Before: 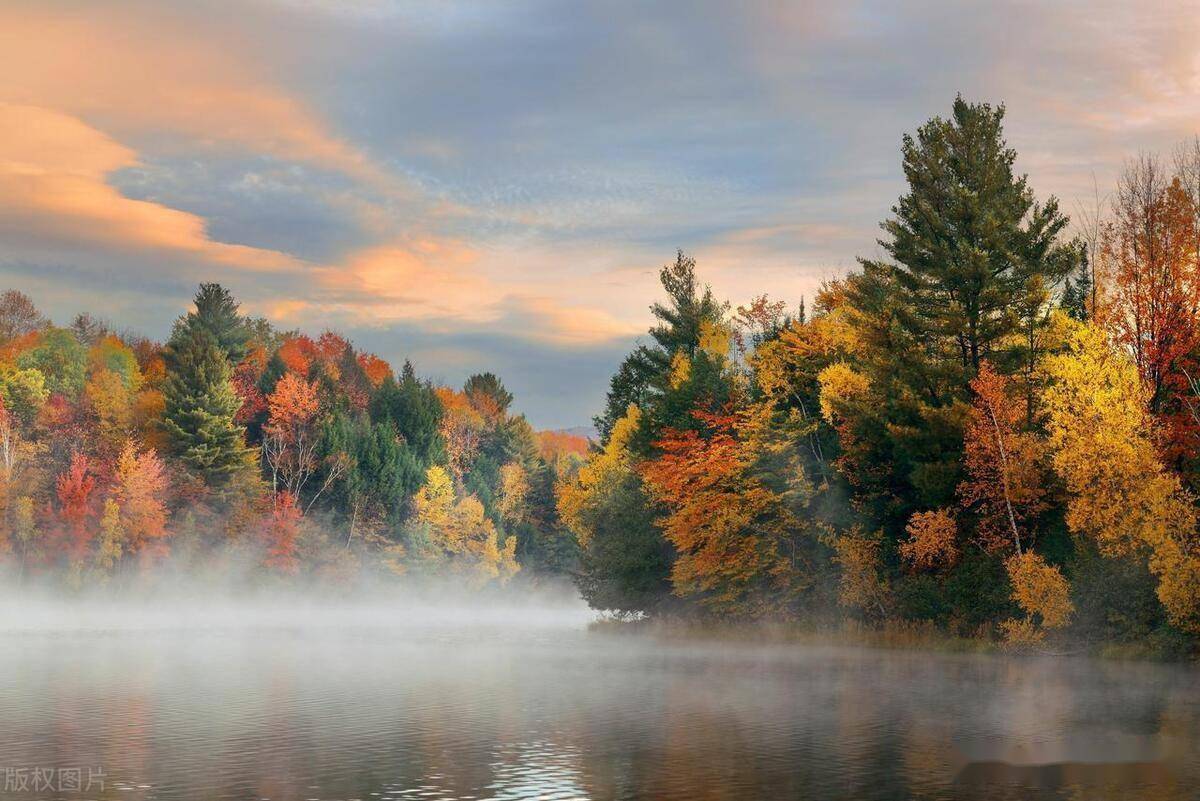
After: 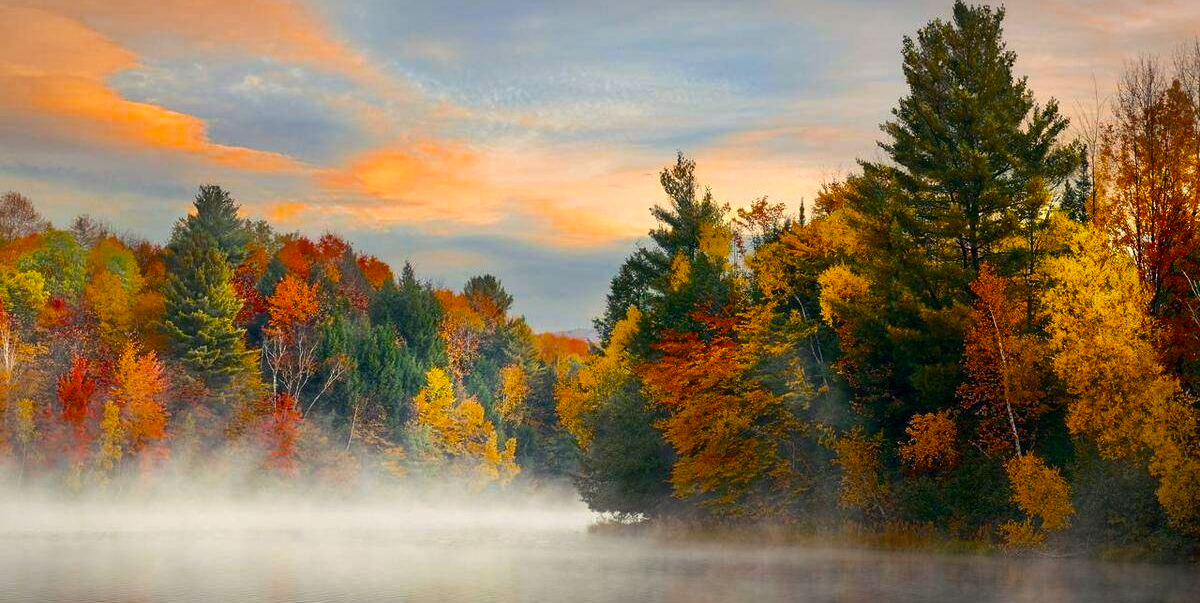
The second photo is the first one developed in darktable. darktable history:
color balance rgb: highlights gain › chroma 2.984%, highlights gain › hue 76.99°, perceptual saturation grading › global saturation 25.887%, perceptual brilliance grading › global brilliance 15.161%, perceptual brilliance grading › shadows -34.205%, global vibrance 16.296%, saturation formula JzAzBz (2021)
crop and rotate: top 12.236%, bottom 12.386%
vignetting: fall-off start 99.6%, fall-off radius 65.34%, automatic ratio true, unbound false
